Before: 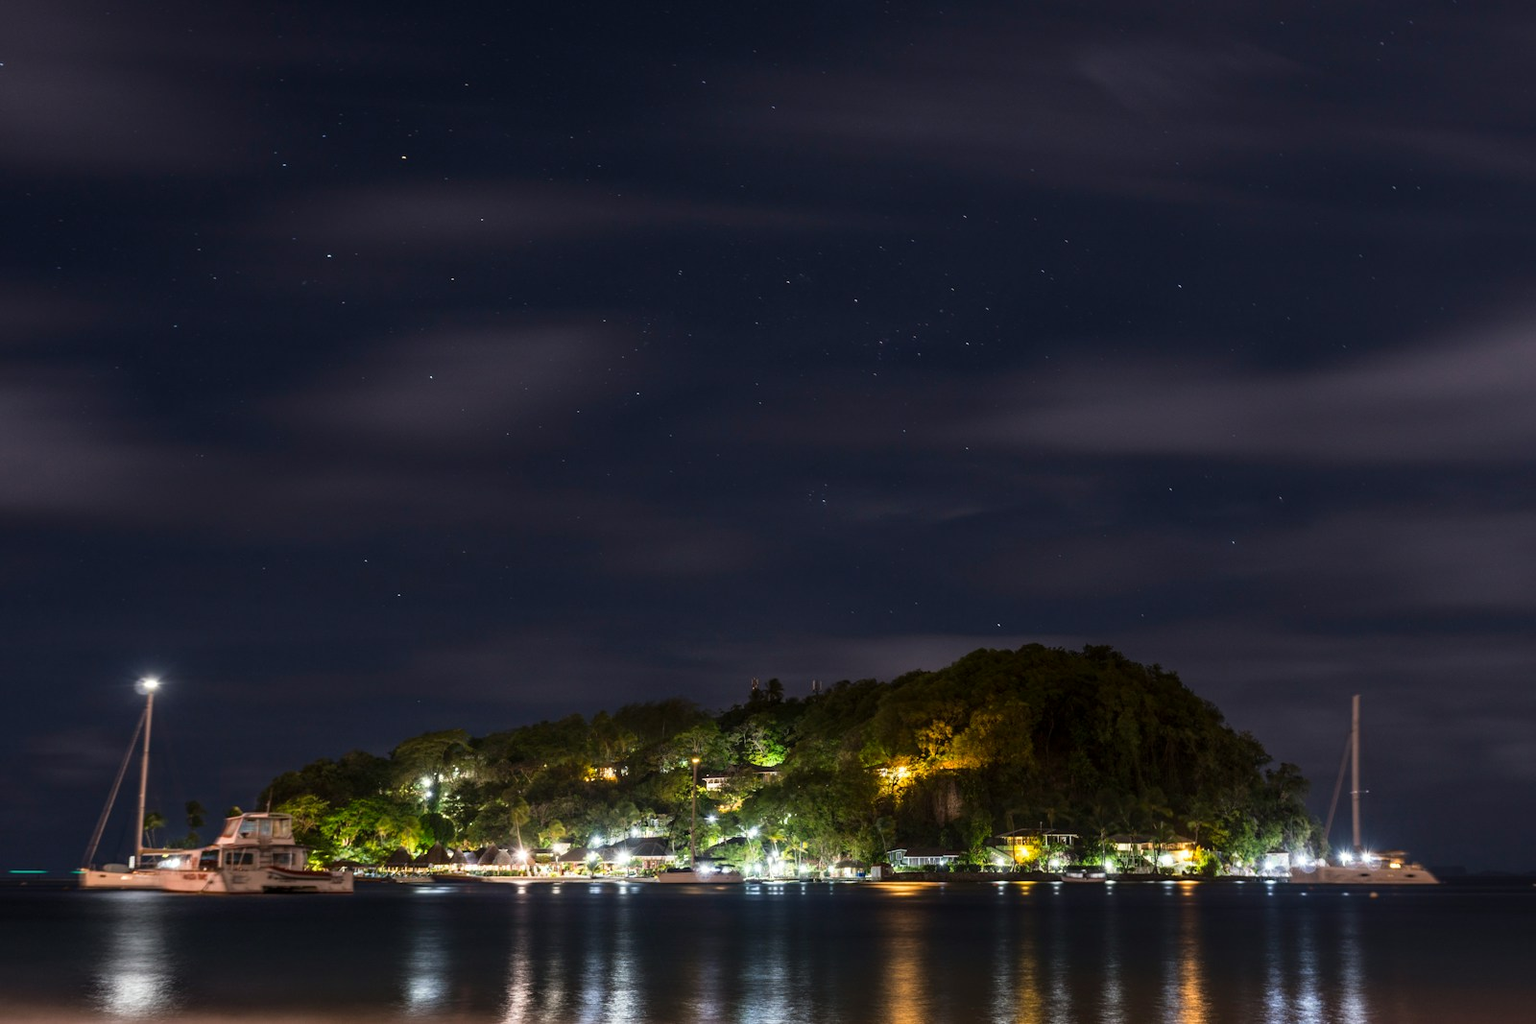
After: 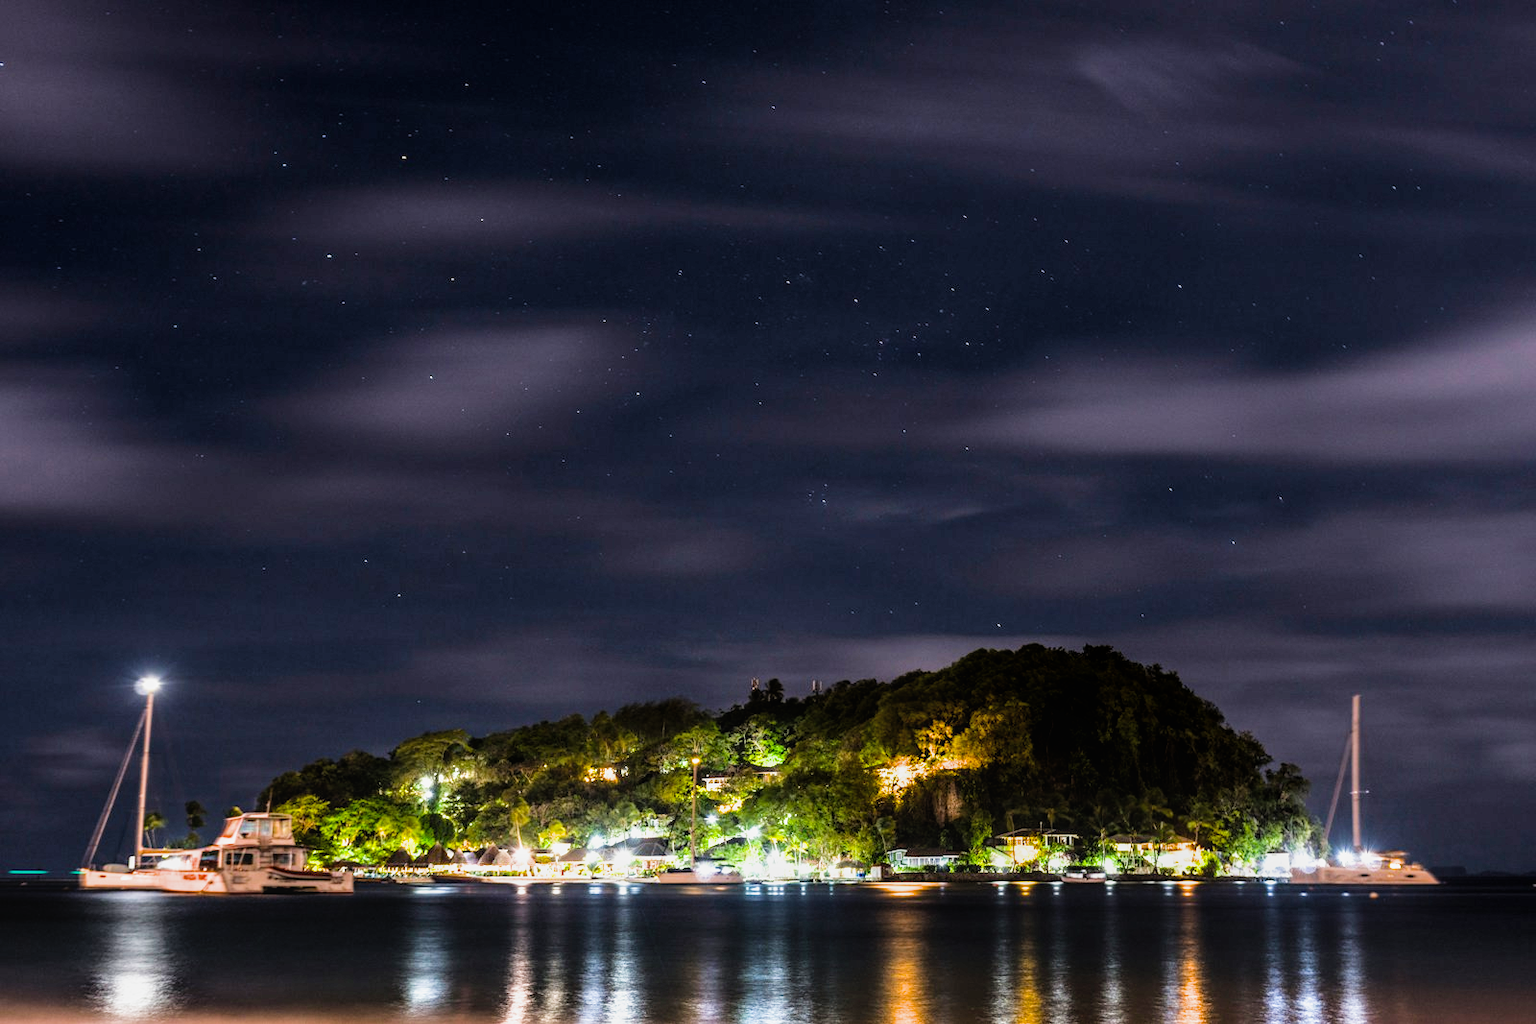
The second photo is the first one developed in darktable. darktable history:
local contrast: detail 110%
color balance rgb: perceptual saturation grading › global saturation 20%, global vibrance 20%
filmic rgb: black relative exposure -5 EV, white relative exposure 3.5 EV, hardness 3.19, contrast 1.2, highlights saturation mix -50%
exposure: black level correction 0, exposure 1.5 EV, compensate highlight preservation false
